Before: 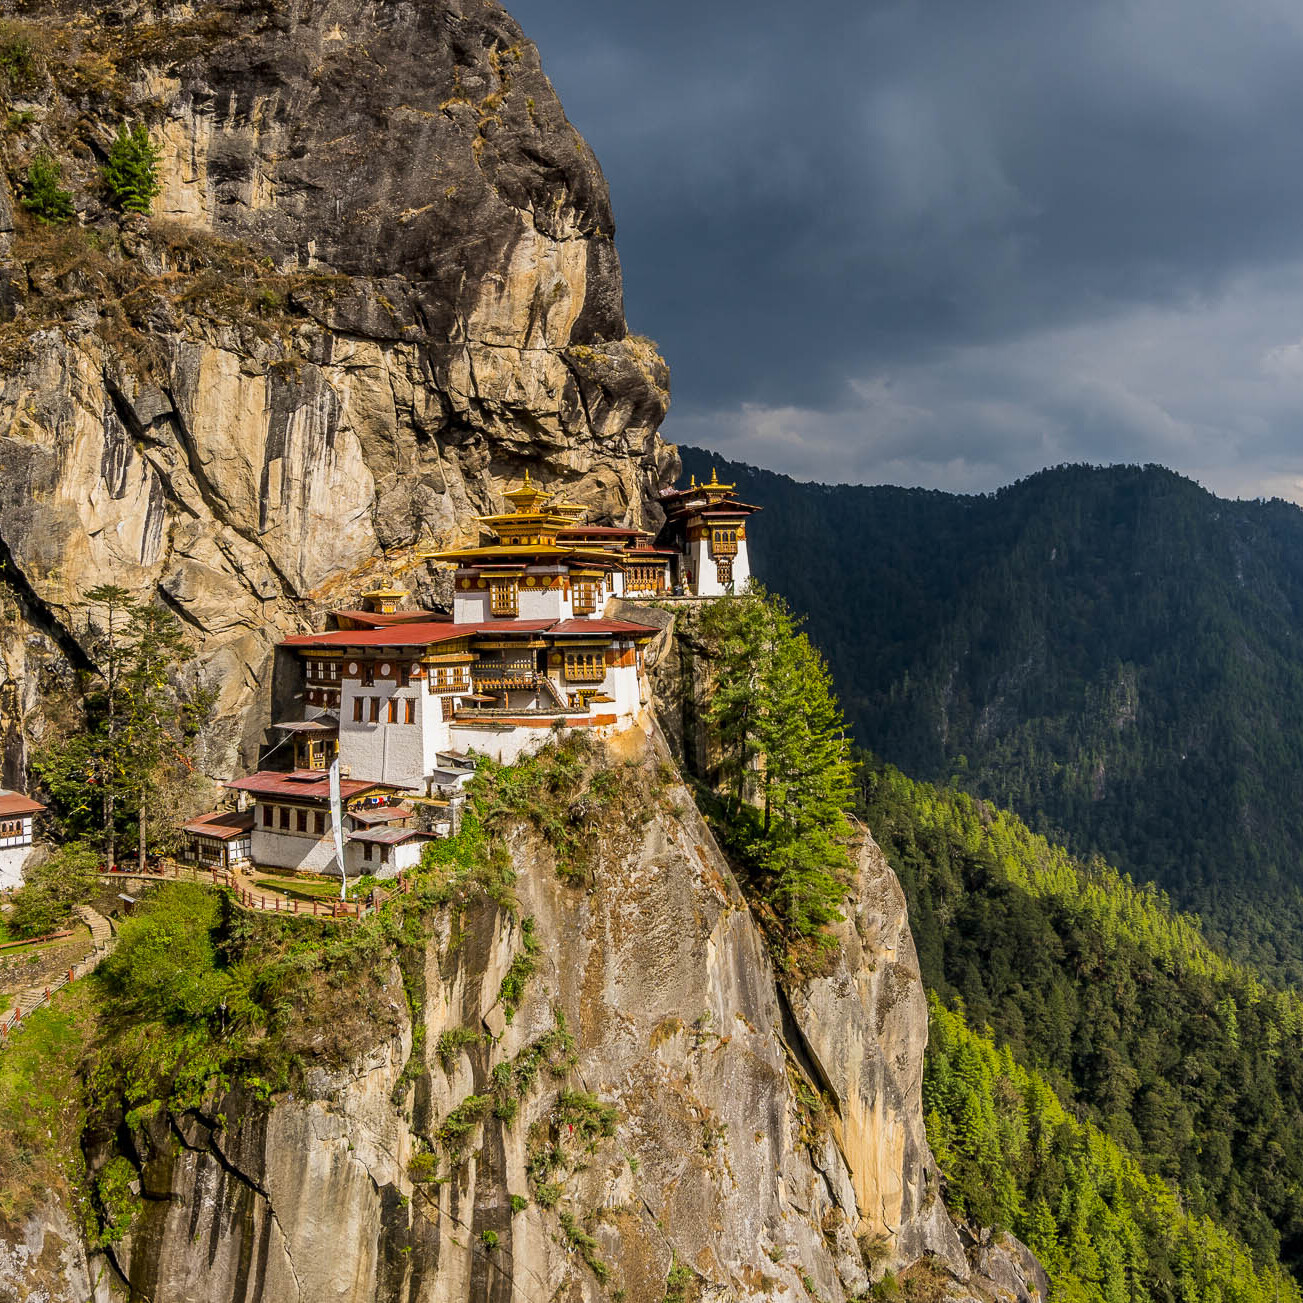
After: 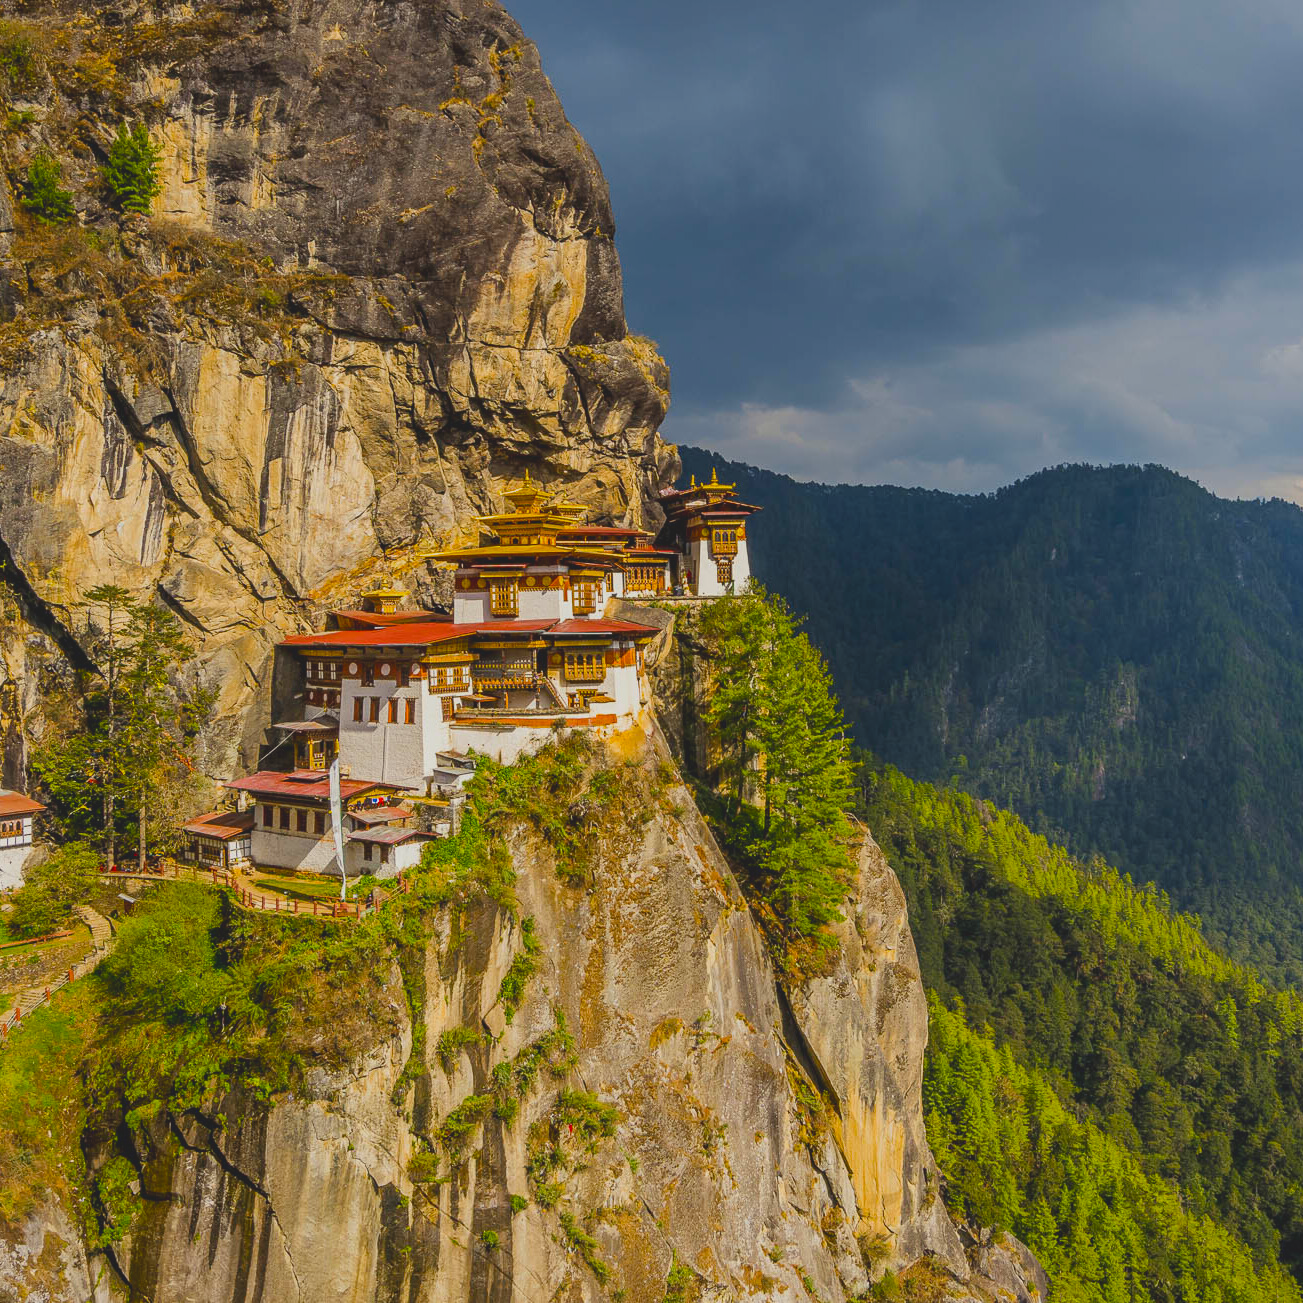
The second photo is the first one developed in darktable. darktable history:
color balance rgb: highlights gain › luminance 5.871%, highlights gain › chroma 1.276%, highlights gain › hue 92.08°, global offset › luminance 0.734%, perceptual saturation grading › global saturation 36.242%, contrast -20.417%
